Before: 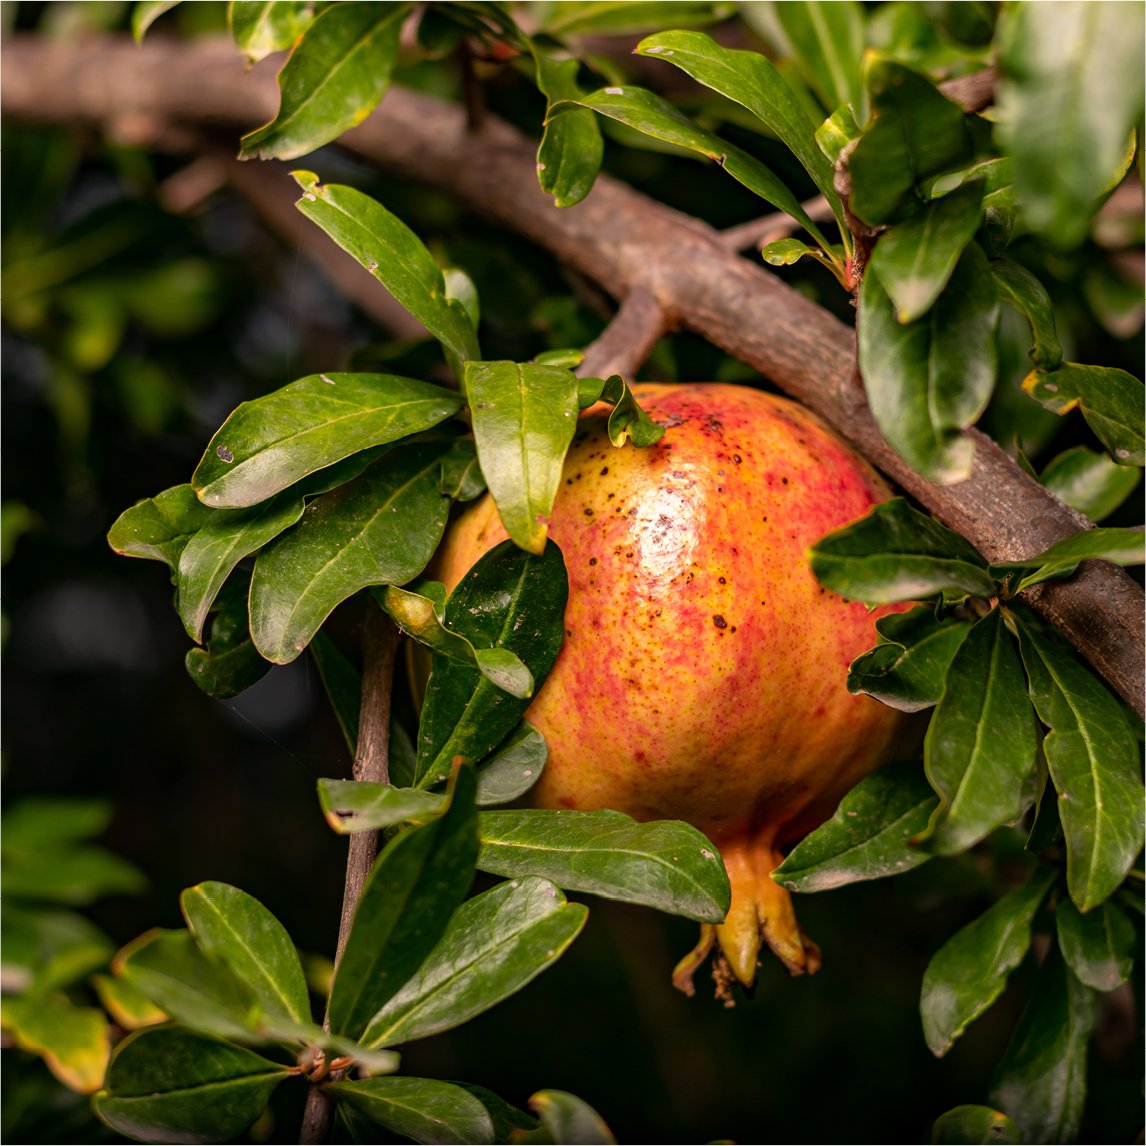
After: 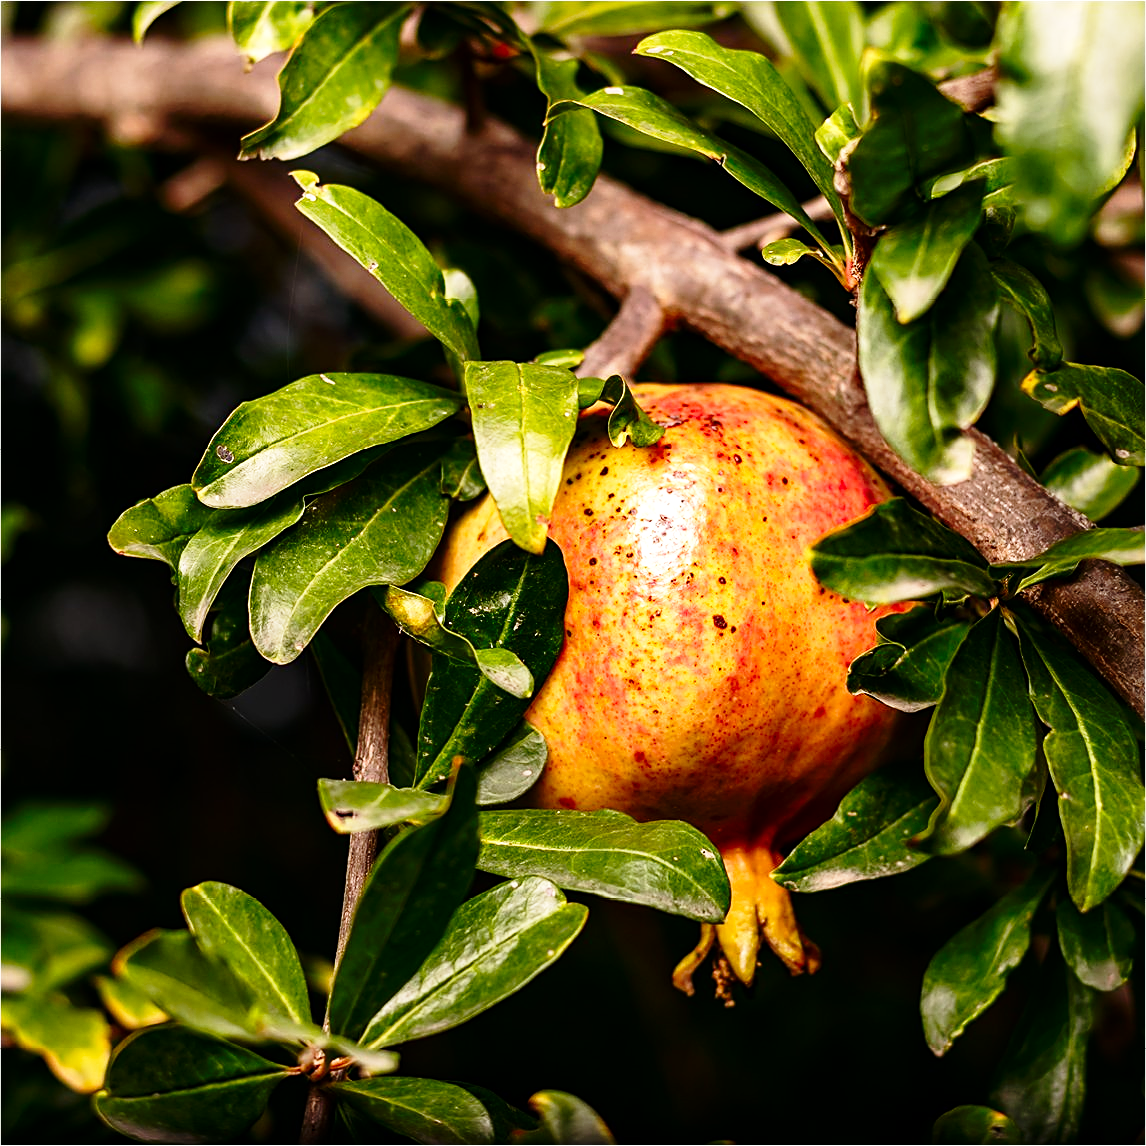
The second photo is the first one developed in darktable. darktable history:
tone equalizer: -8 EV -0.436 EV, -7 EV -0.427 EV, -6 EV -0.309 EV, -5 EV -0.235 EV, -3 EV 0.188 EV, -2 EV 0.36 EV, -1 EV 0.388 EV, +0 EV 0.441 EV, edges refinement/feathering 500, mask exposure compensation -1.57 EV, preserve details no
sharpen: on, module defaults
contrast brightness saturation: brightness -0.097
base curve: curves: ch0 [(0, 0) (0.028, 0.03) (0.121, 0.232) (0.46, 0.748) (0.859, 0.968) (1, 1)], preserve colors none
